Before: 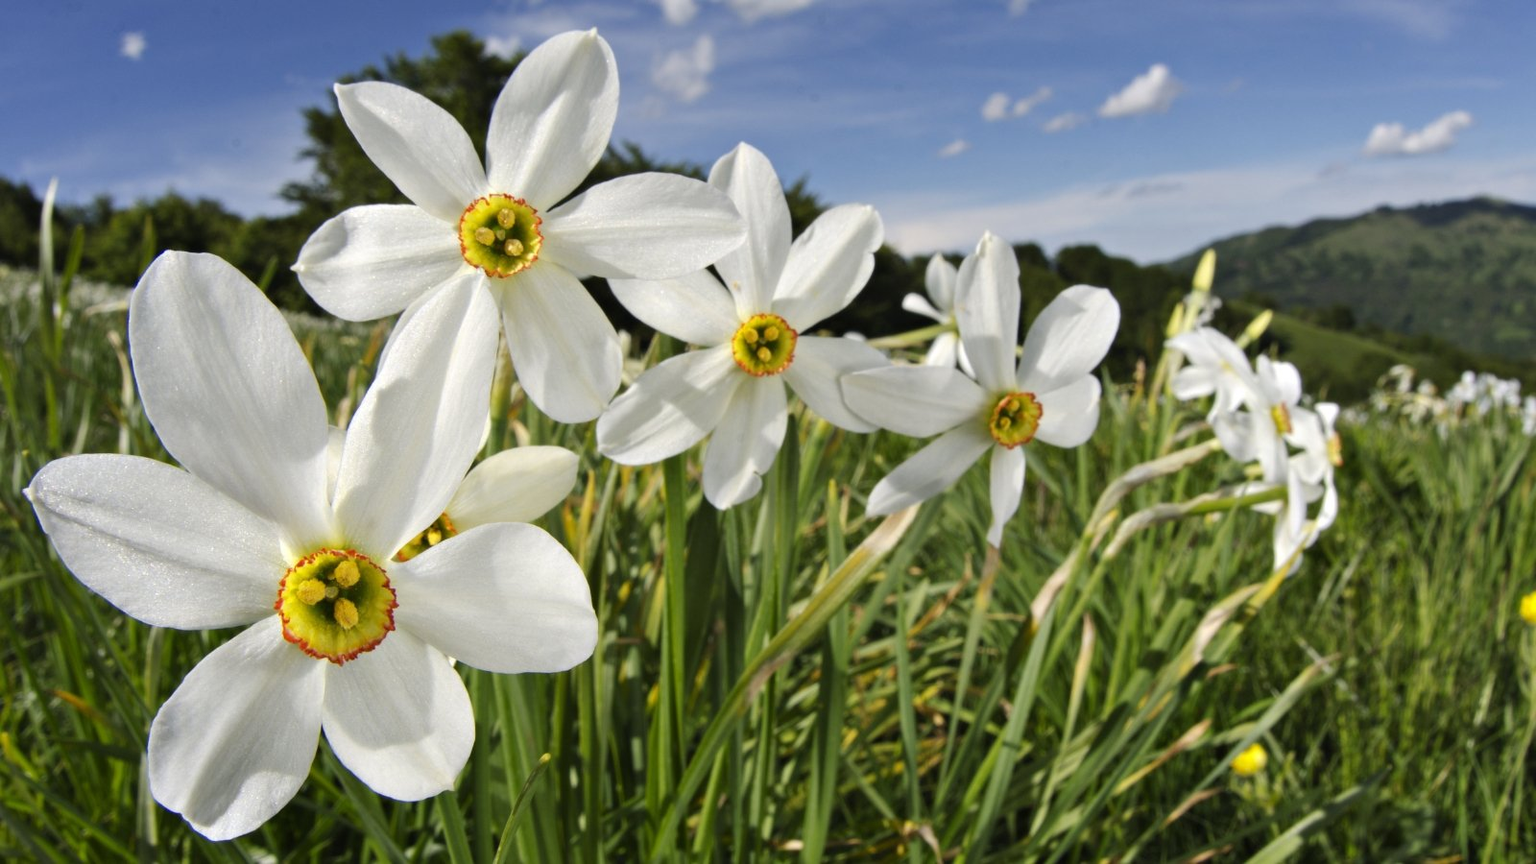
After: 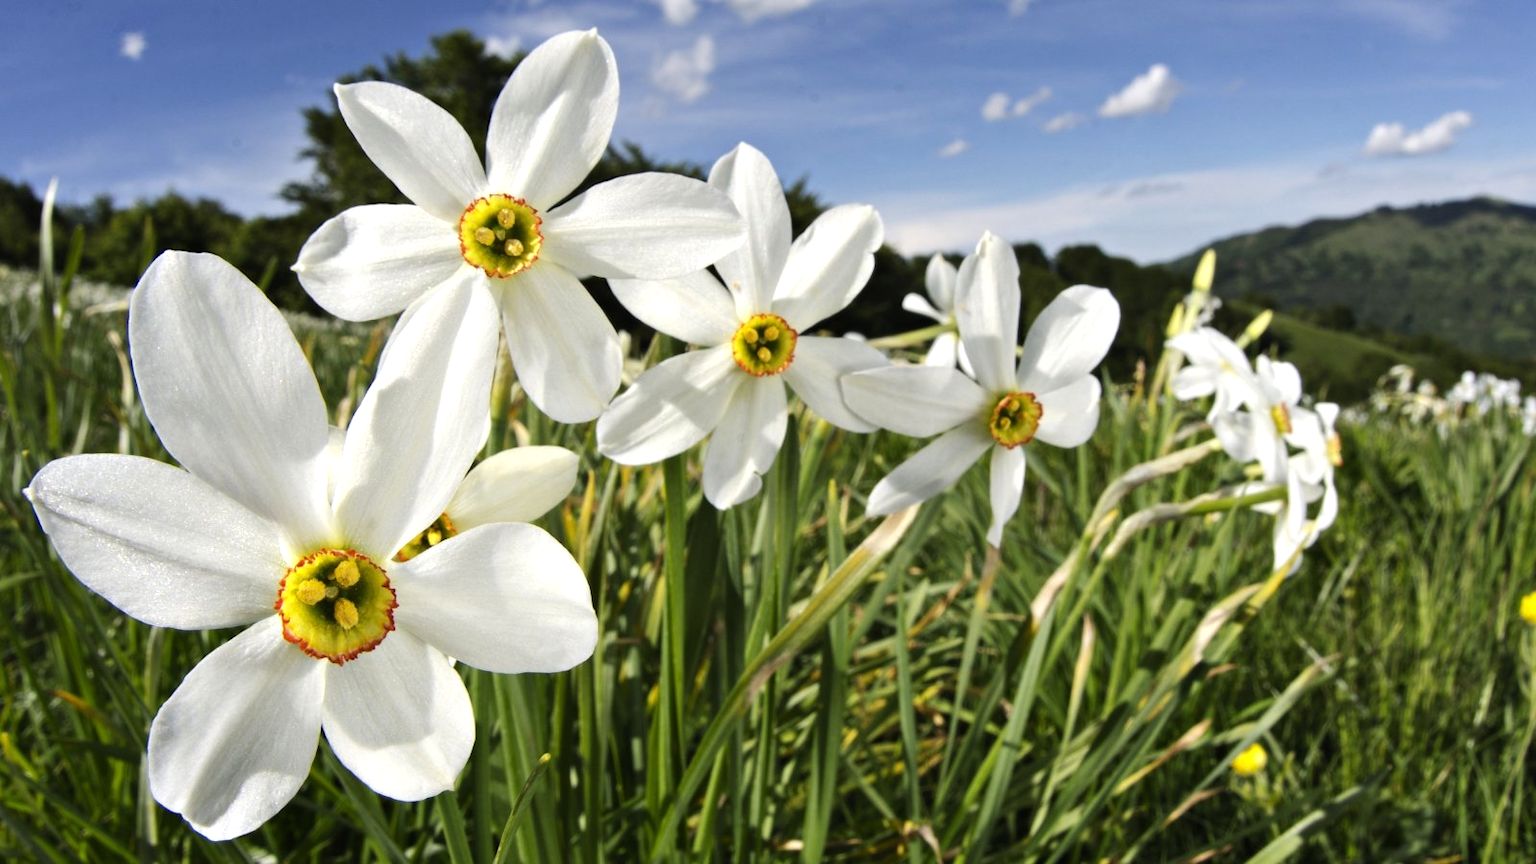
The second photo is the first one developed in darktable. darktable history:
tone equalizer: -8 EV -0.446 EV, -7 EV -0.412 EV, -6 EV -0.352 EV, -5 EV -0.184 EV, -3 EV 0.201 EV, -2 EV 0.319 EV, -1 EV 0.382 EV, +0 EV 0.421 EV, edges refinement/feathering 500, mask exposure compensation -1.57 EV, preserve details no
